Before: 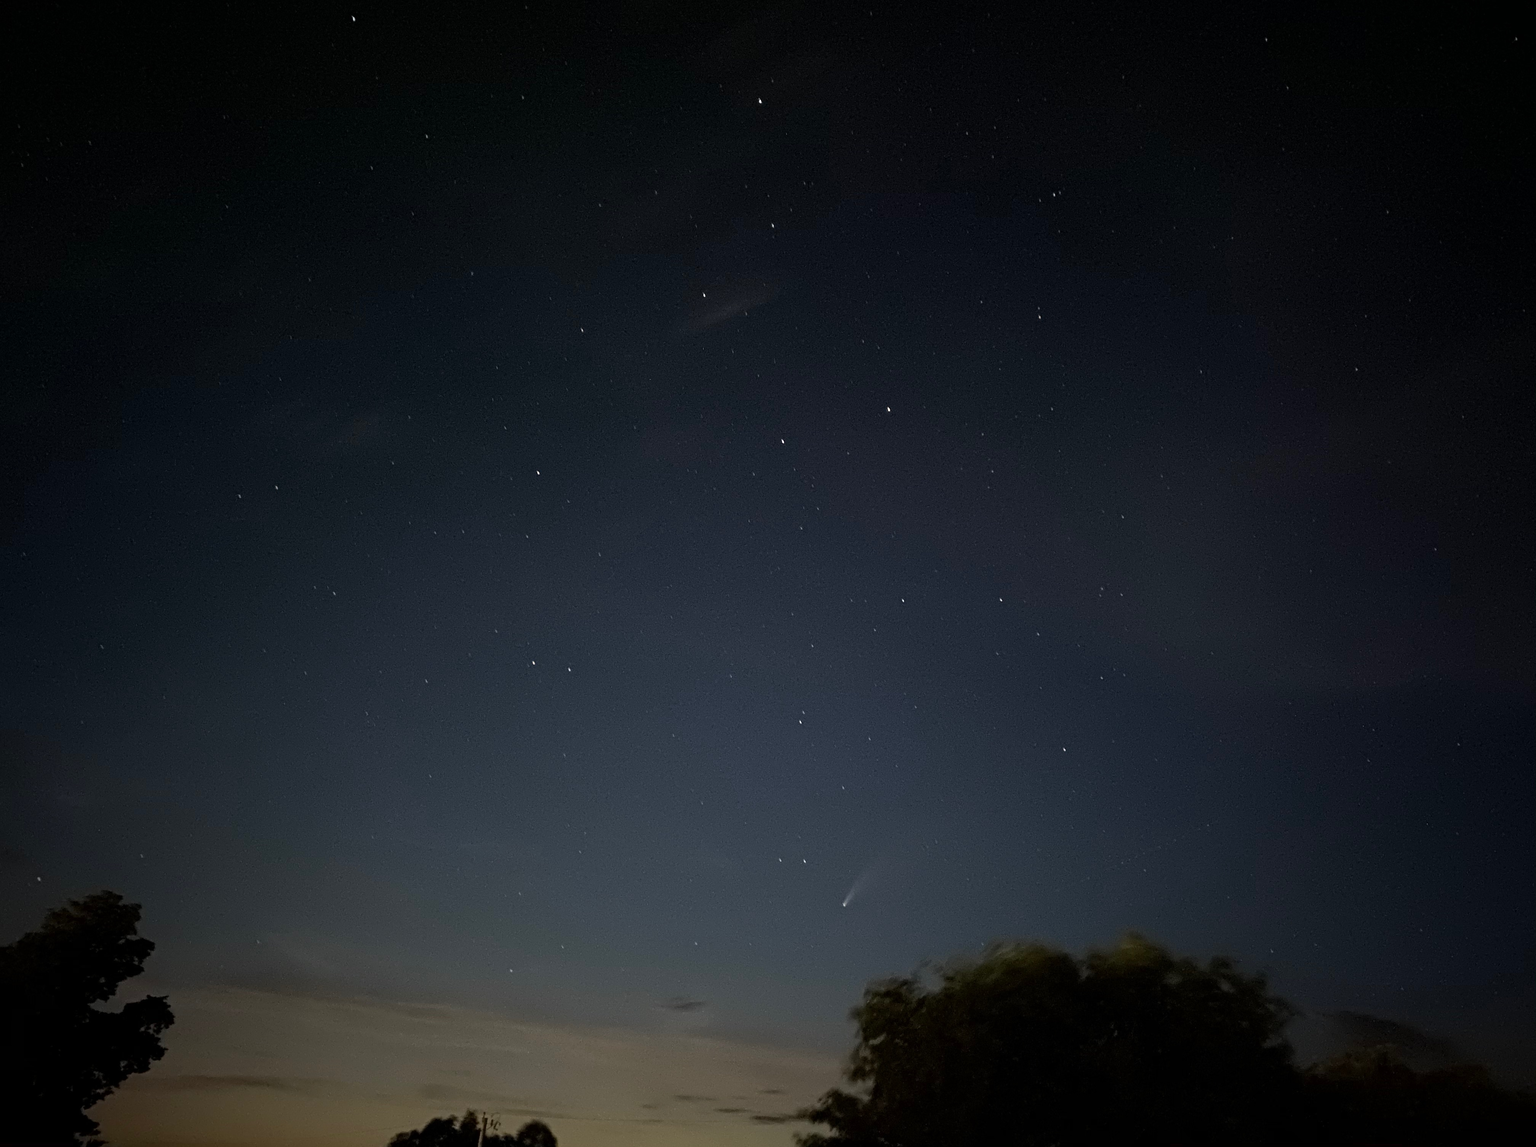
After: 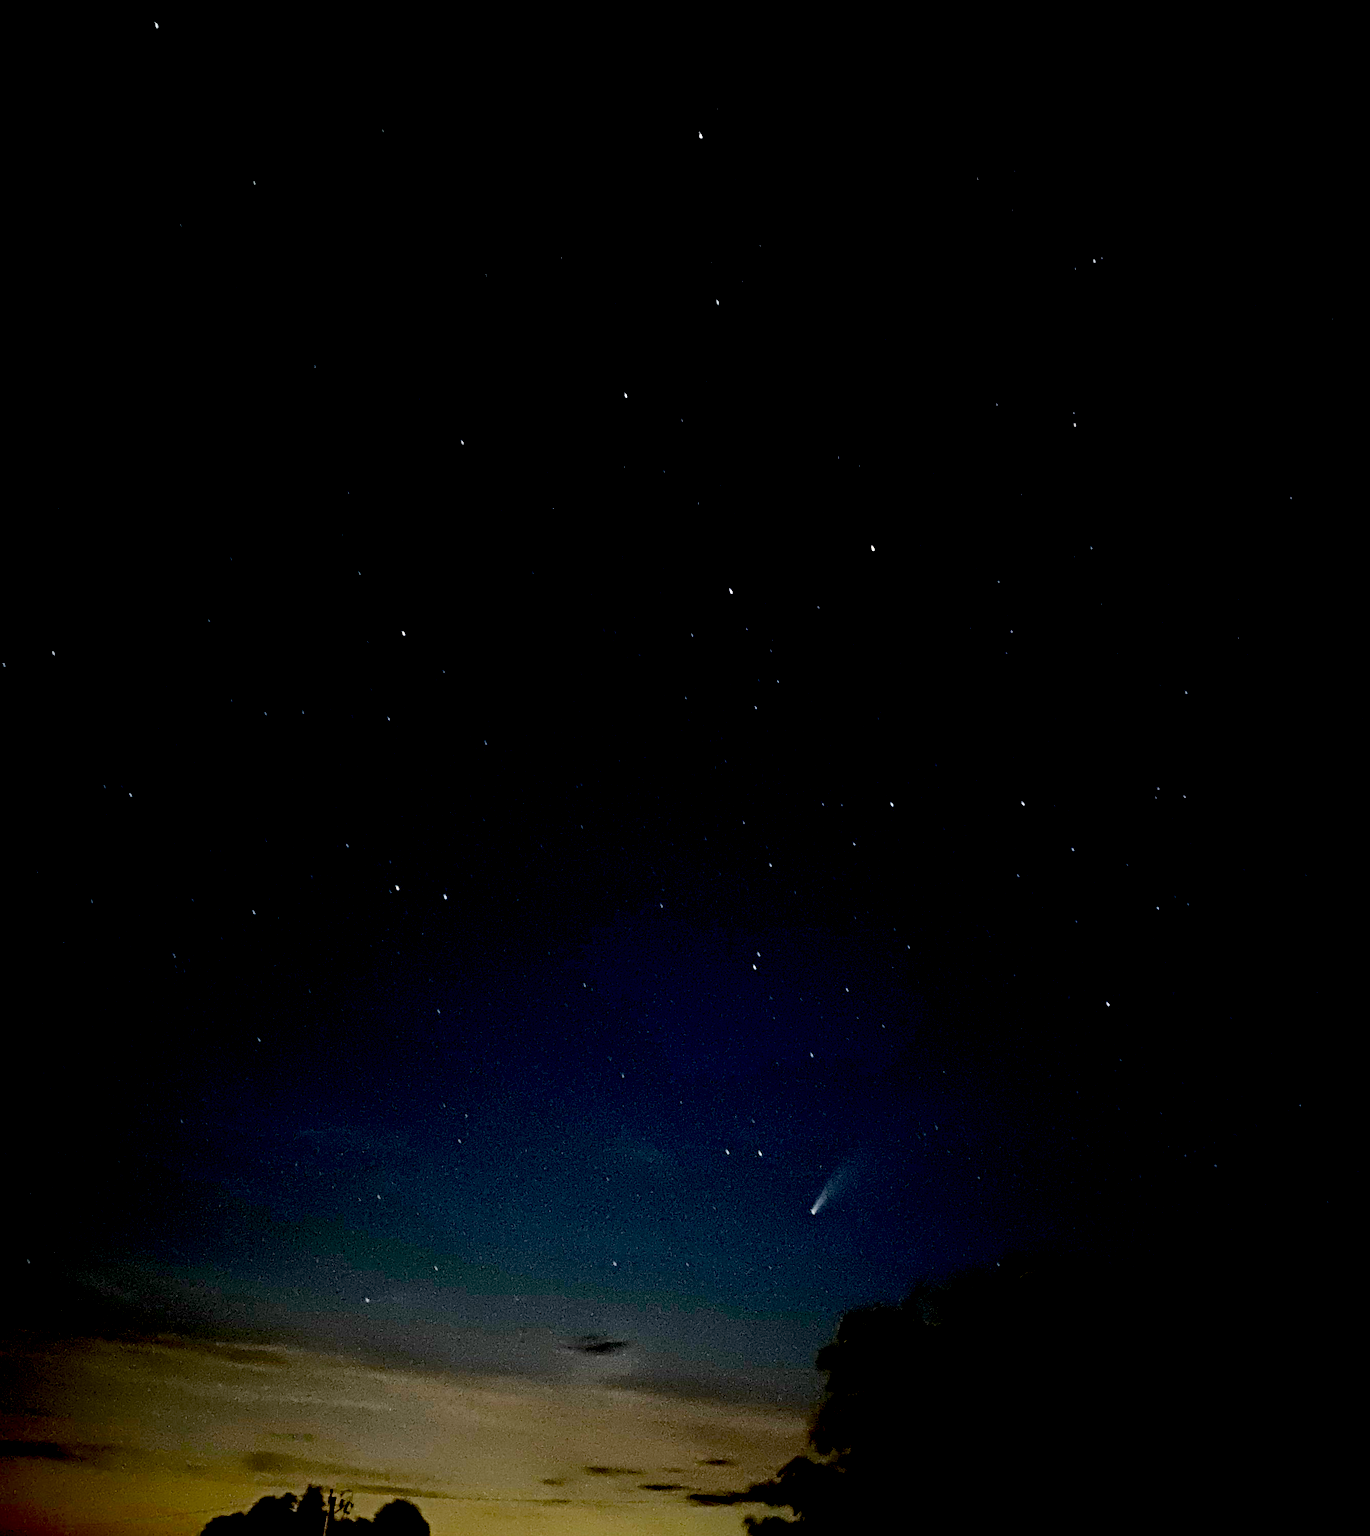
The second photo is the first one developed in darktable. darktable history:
crop: left 15.43%, right 17.888%
exposure: black level correction 0.054, exposure -0.034 EV, compensate highlight preservation false
tone equalizer: -7 EV 0.158 EV, -6 EV 0.614 EV, -5 EV 1.17 EV, -4 EV 1.35 EV, -3 EV 1.18 EV, -2 EV 0.6 EV, -1 EV 0.154 EV, edges refinement/feathering 500, mask exposure compensation -1.57 EV, preserve details no
